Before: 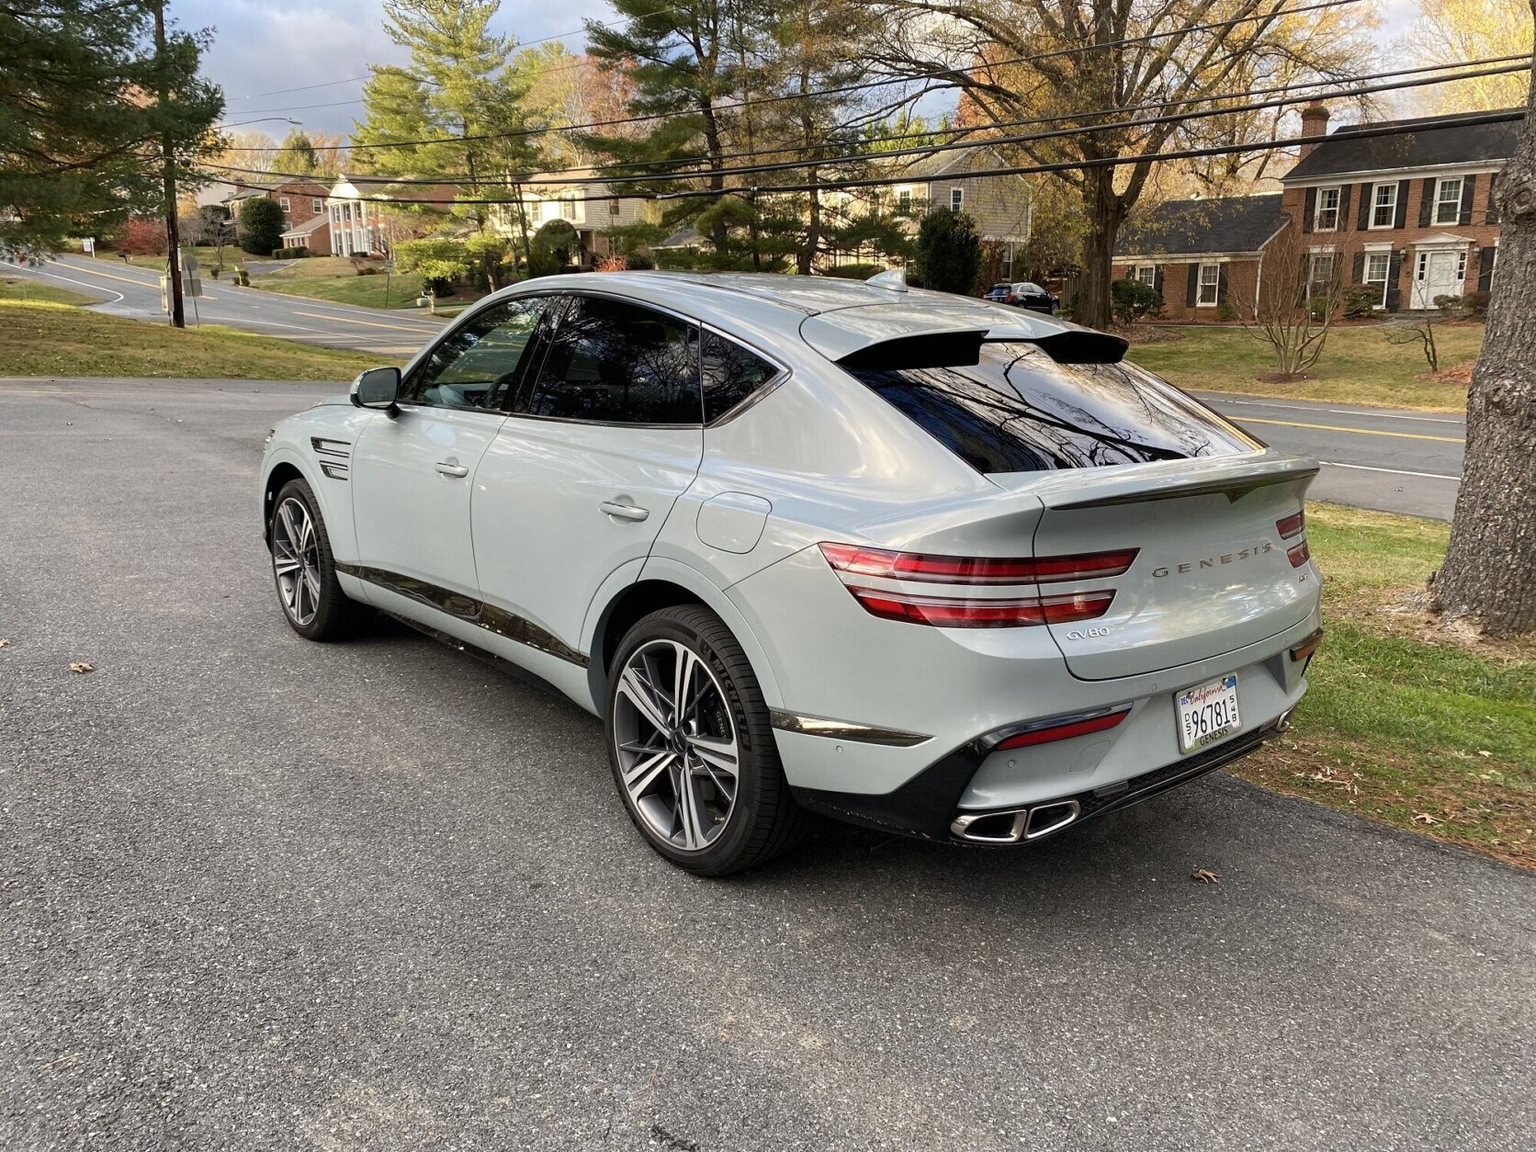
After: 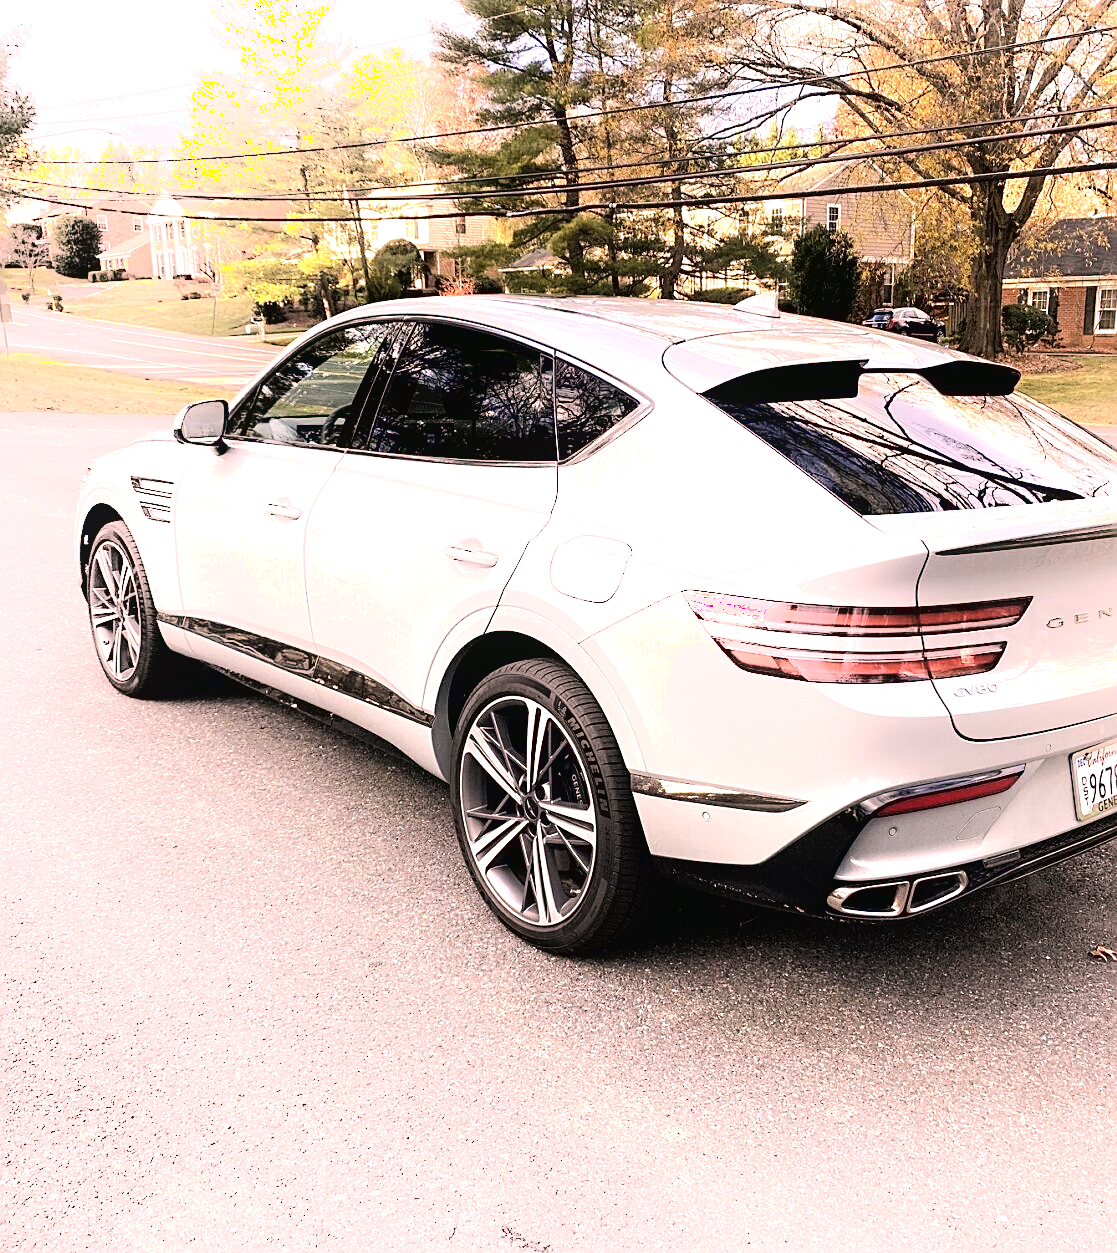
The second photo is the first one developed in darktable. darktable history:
exposure: black level correction 0, exposure 1.127 EV, compensate highlight preservation false
tone curve: curves: ch0 [(0, 0.019) (0.11, 0.036) (0.259, 0.214) (0.378, 0.365) (0.499, 0.529) (1, 1)], color space Lab, linked channels, preserve colors none
color correction: highlights a* 14.53, highlights b* 4.8
shadows and highlights: shadows -89.48, highlights 91.29, highlights color adjustment 0.653%, soften with gaussian
crop and rotate: left 12.462%, right 20.705%
sharpen: on, module defaults
